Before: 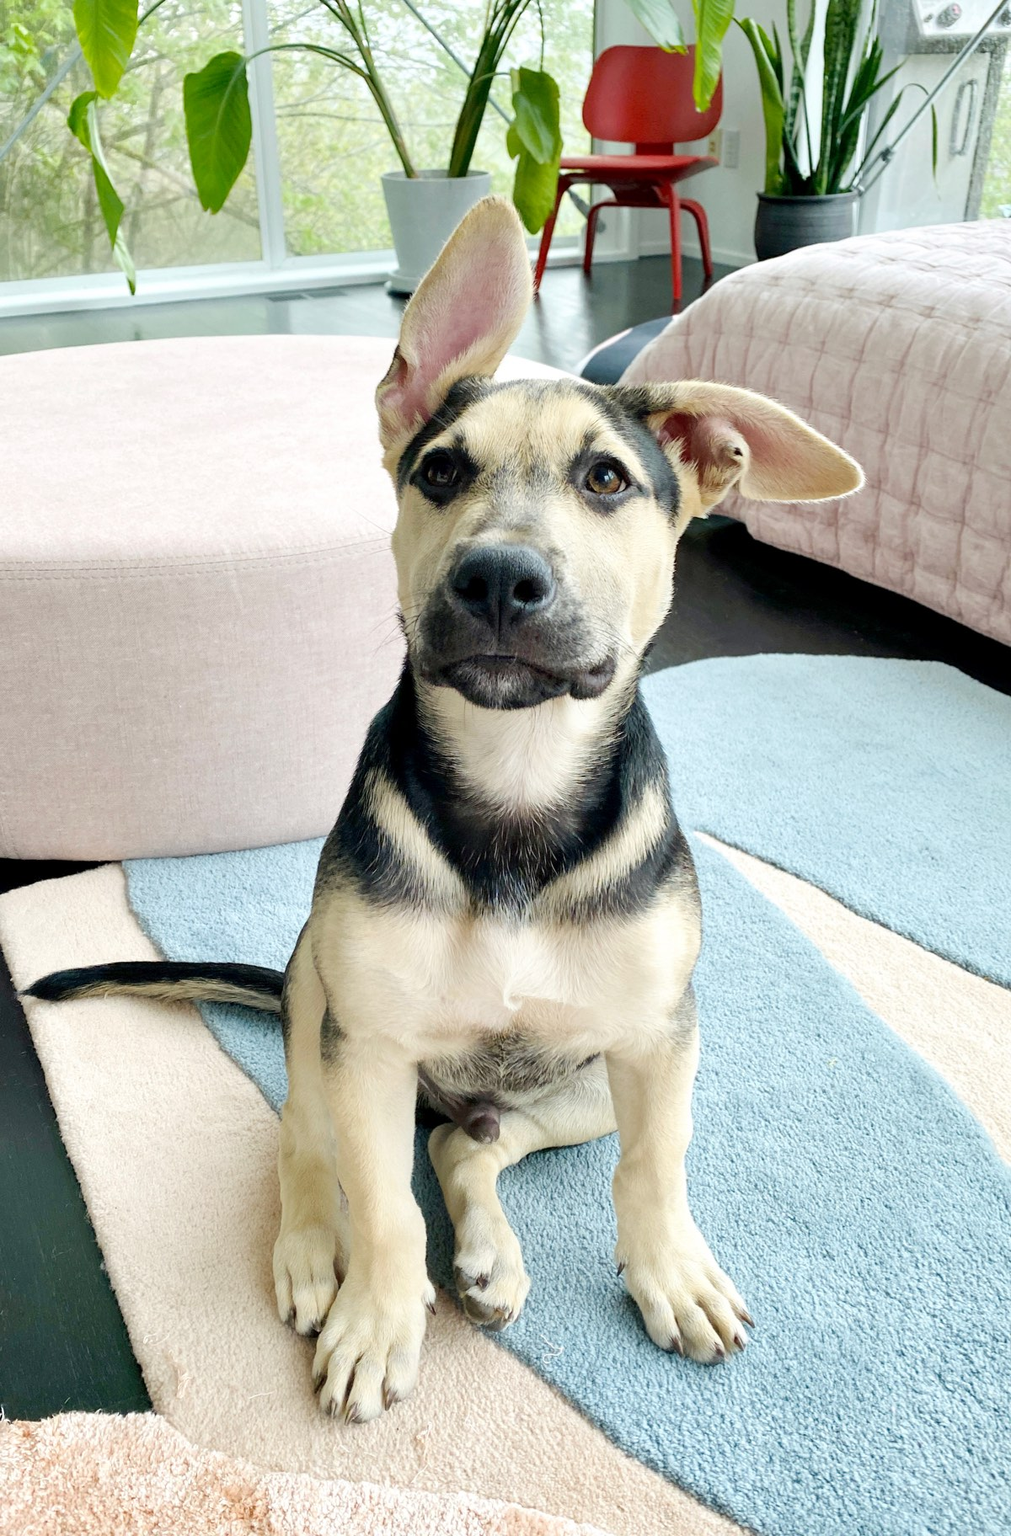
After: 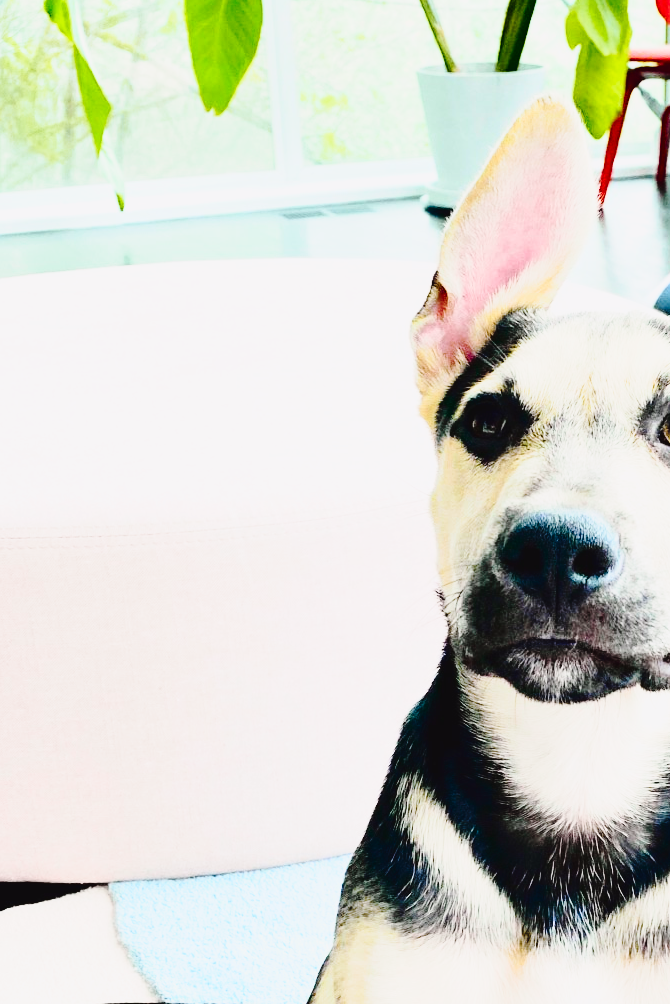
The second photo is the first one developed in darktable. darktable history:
tone curve: curves: ch0 [(0, 0.031) (0.139, 0.084) (0.311, 0.278) (0.495, 0.544) (0.718, 0.816) (0.841, 0.909) (1, 0.967)]; ch1 [(0, 0) (0.272, 0.249) (0.388, 0.385) (0.469, 0.456) (0.495, 0.497) (0.538, 0.545) (0.578, 0.595) (0.707, 0.778) (1, 1)]; ch2 [(0, 0) (0.125, 0.089) (0.353, 0.329) (0.443, 0.408) (0.502, 0.499) (0.557, 0.531) (0.608, 0.631) (1, 1)], color space Lab, independent channels, preserve colors none
base curve: curves: ch0 [(0, 0) (0.032, 0.037) (0.105, 0.228) (0.435, 0.76) (0.856, 0.983) (1, 1)], preserve colors none
crop and rotate: left 3.065%, top 7.655%, right 41.072%, bottom 37.25%
